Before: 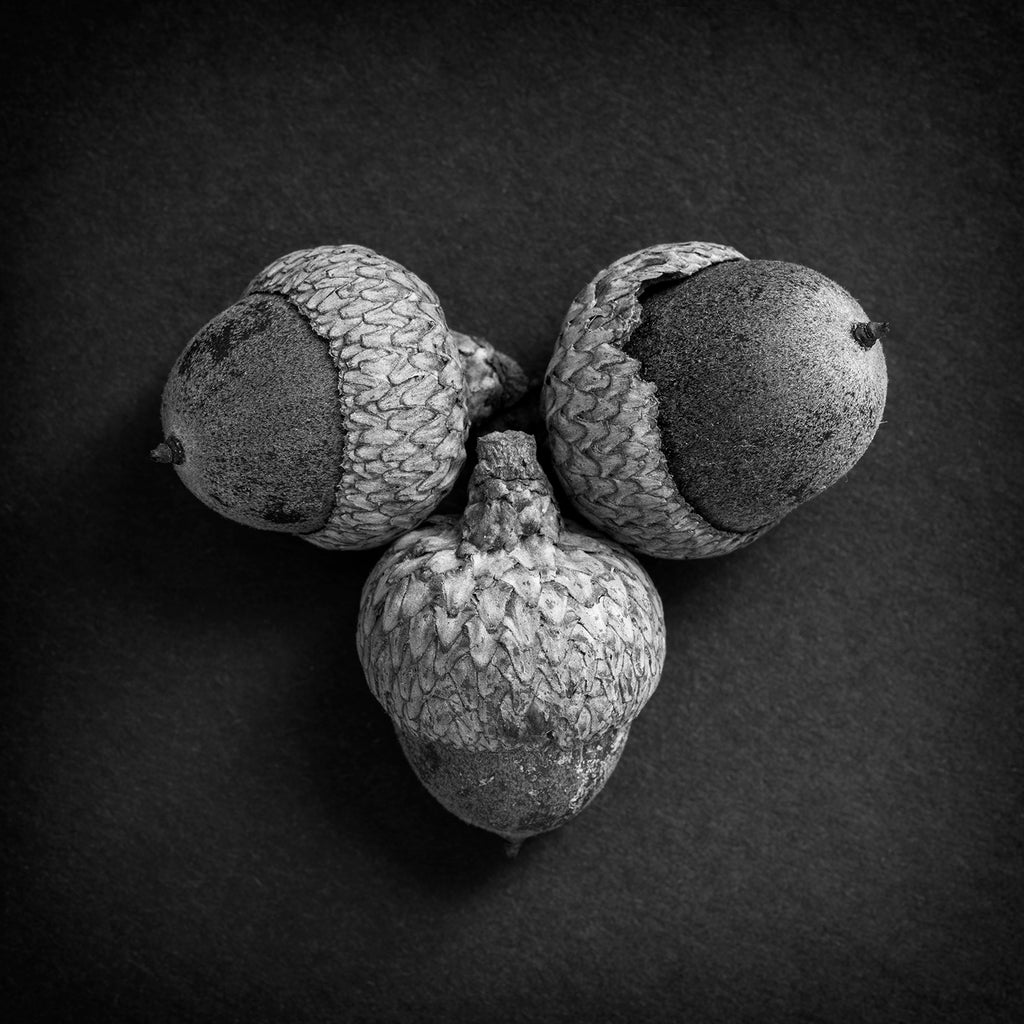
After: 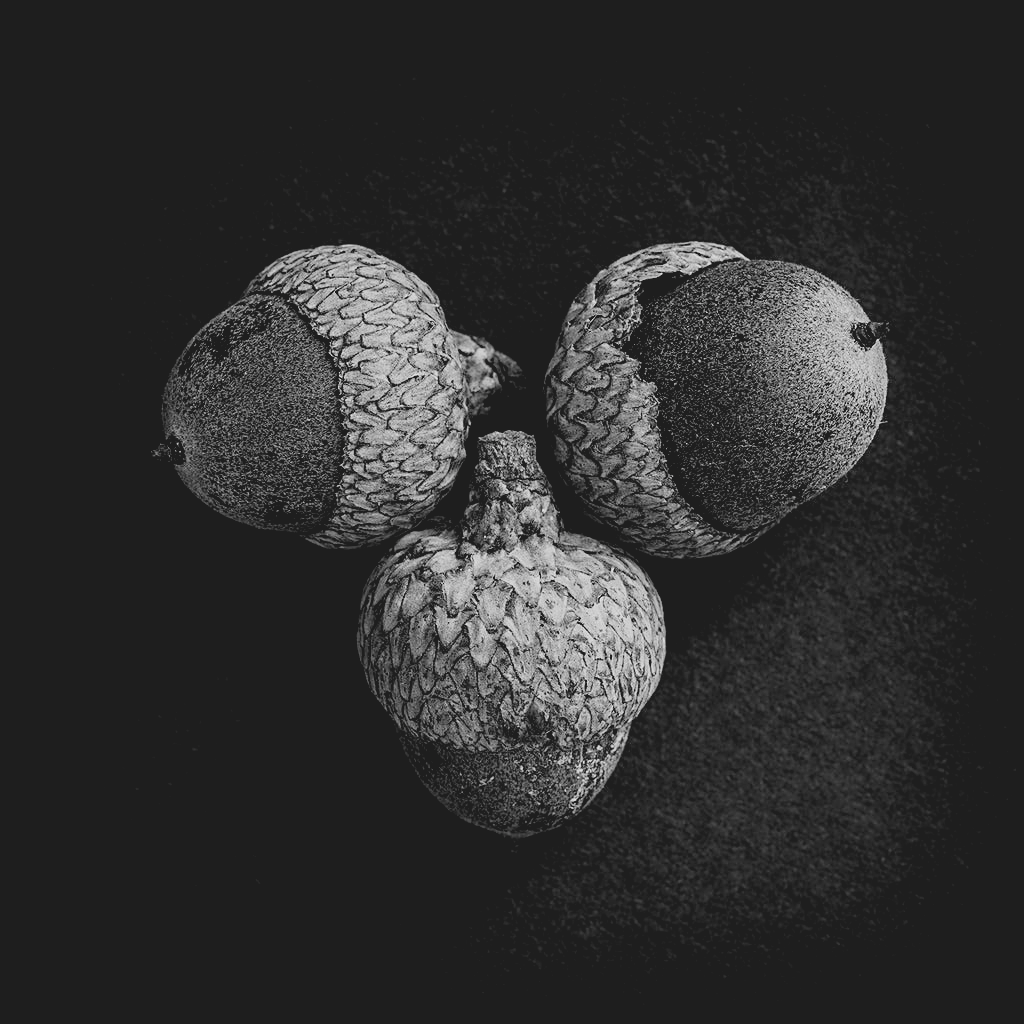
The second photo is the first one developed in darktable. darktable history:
sharpen: on, module defaults
tone curve: curves: ch0 [(0.122, 0.111) (1, 1)], preserve colors none
filmic rgb: black relative exposure -7.65 EV, white relative exposure 4.56 EV, hardness 3.61, preserve chrominance no, color science v4 (2020), contrast in shadows soft
color correction: highlights b* -0.045, saturation 0.989
